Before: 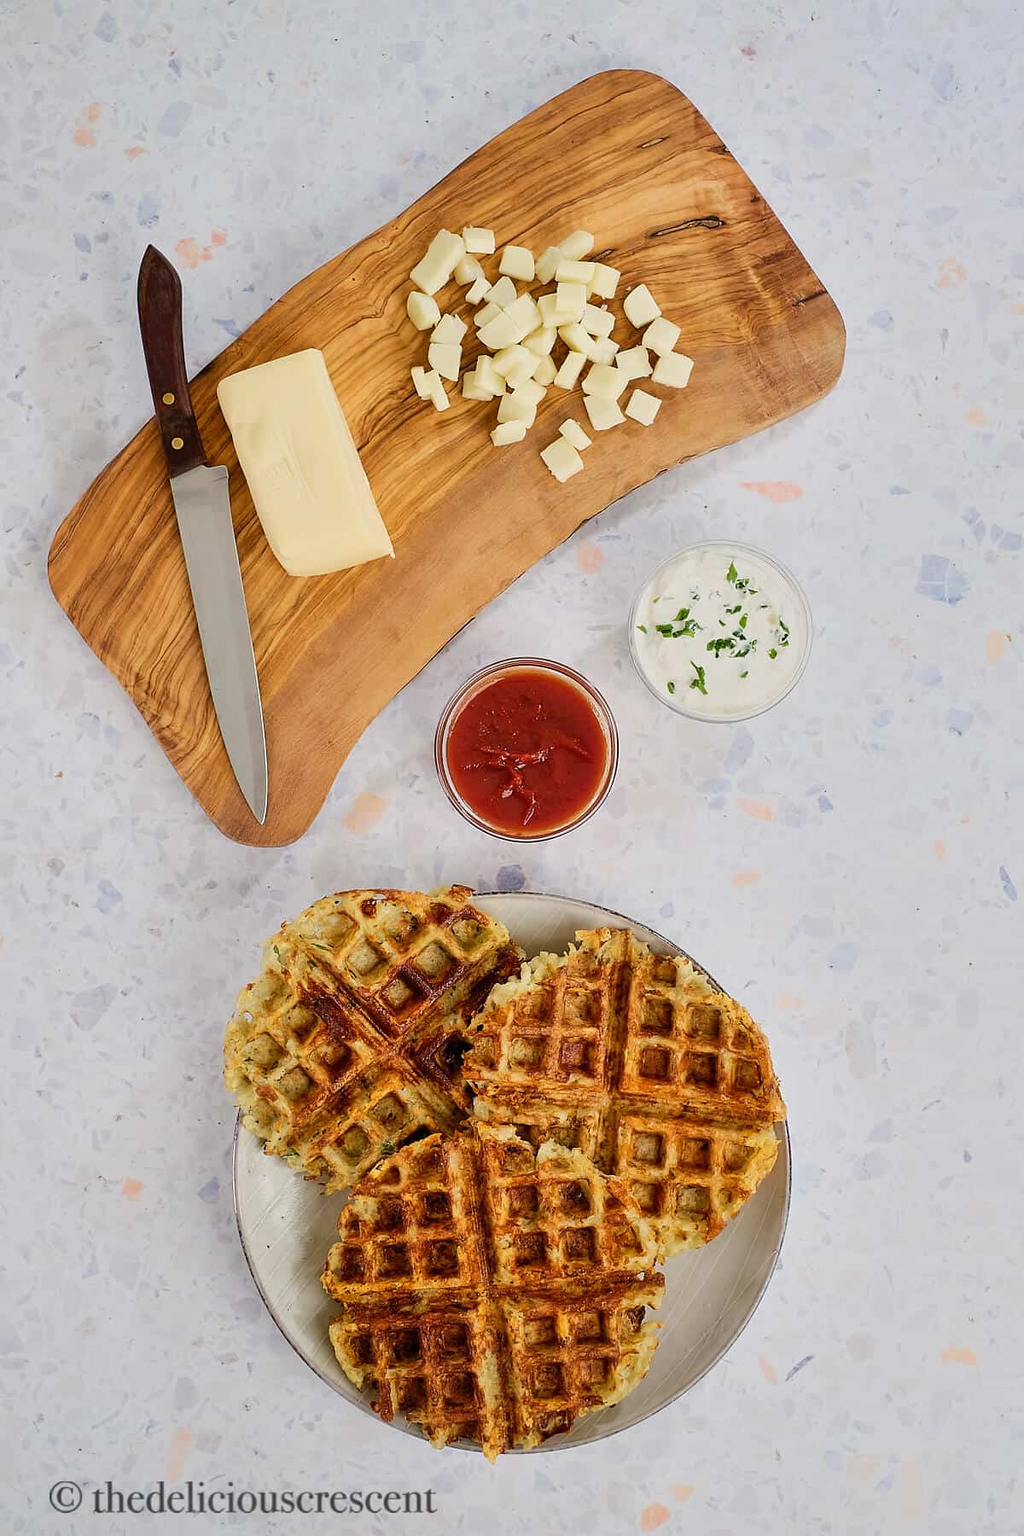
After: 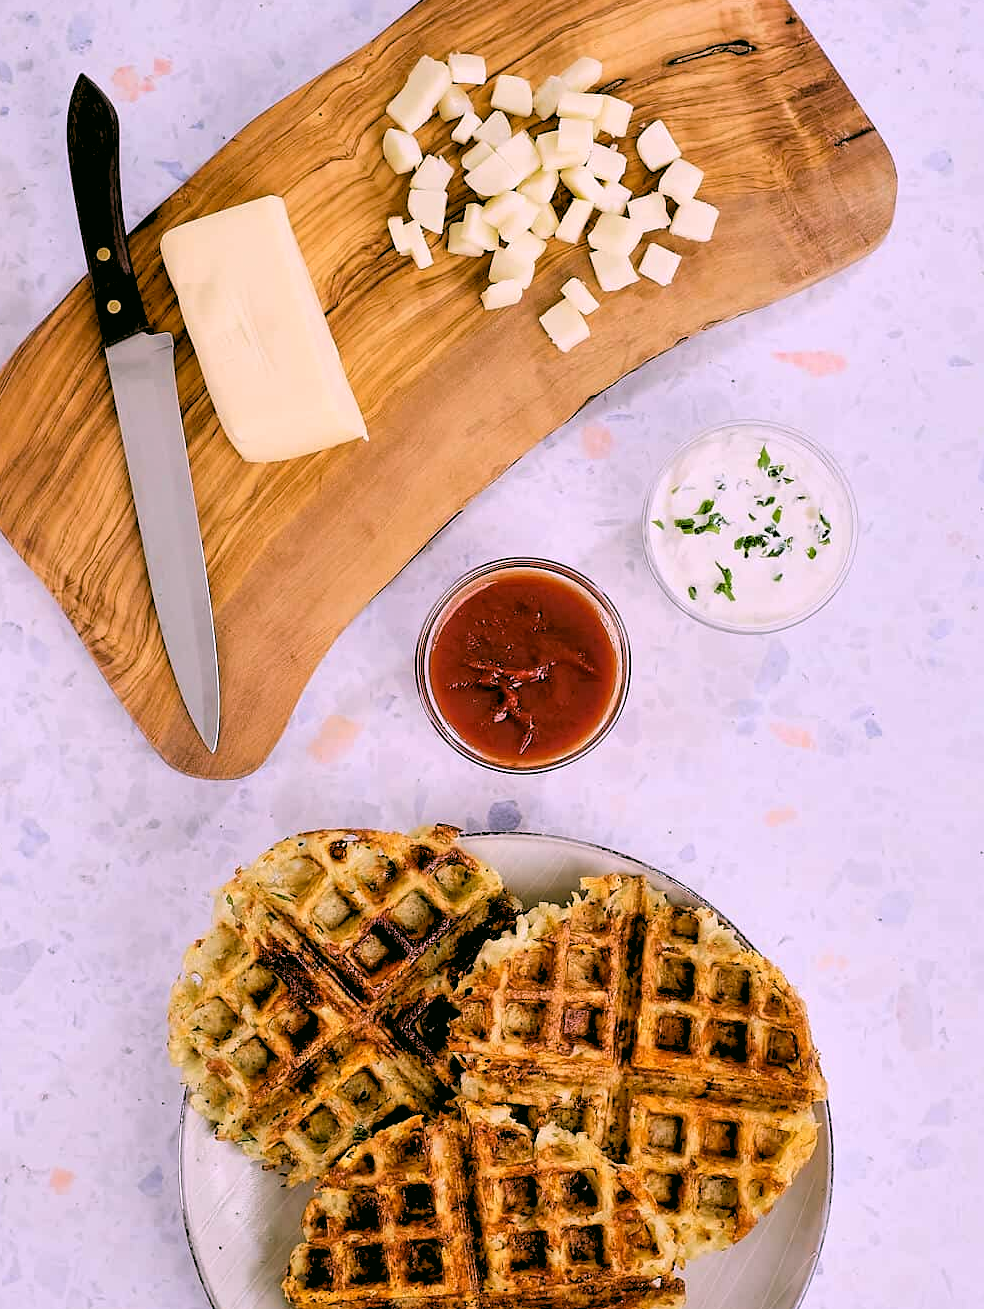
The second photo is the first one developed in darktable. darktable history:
white balance: red 1.042, blue 1.17
color correction: highlights a* 4.02, highlights b* 4.98, shadows a* -7.55, shadows b* 4.98
crop: left 7.856%, top 11.836%, right 10.12%, bottom 15.387%
rgb levels: levels [[0.029, 0.461, 0.922], [0, 0.5, 1], [0, 0.5, 1]]
exposure: compensate highlight preservation false
